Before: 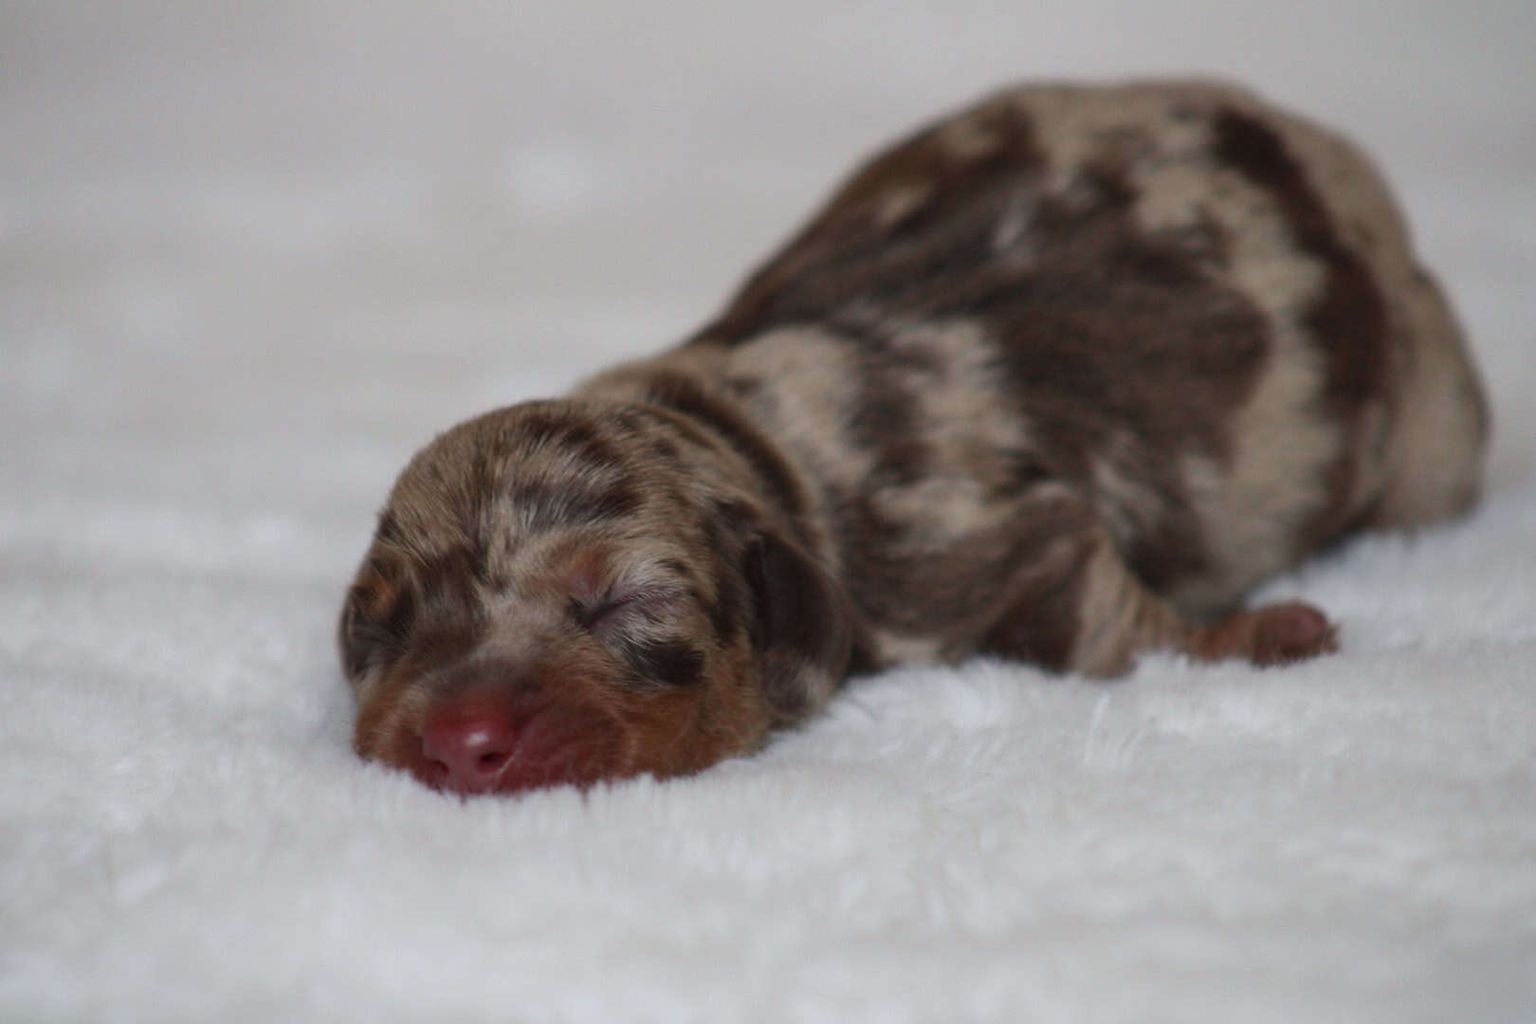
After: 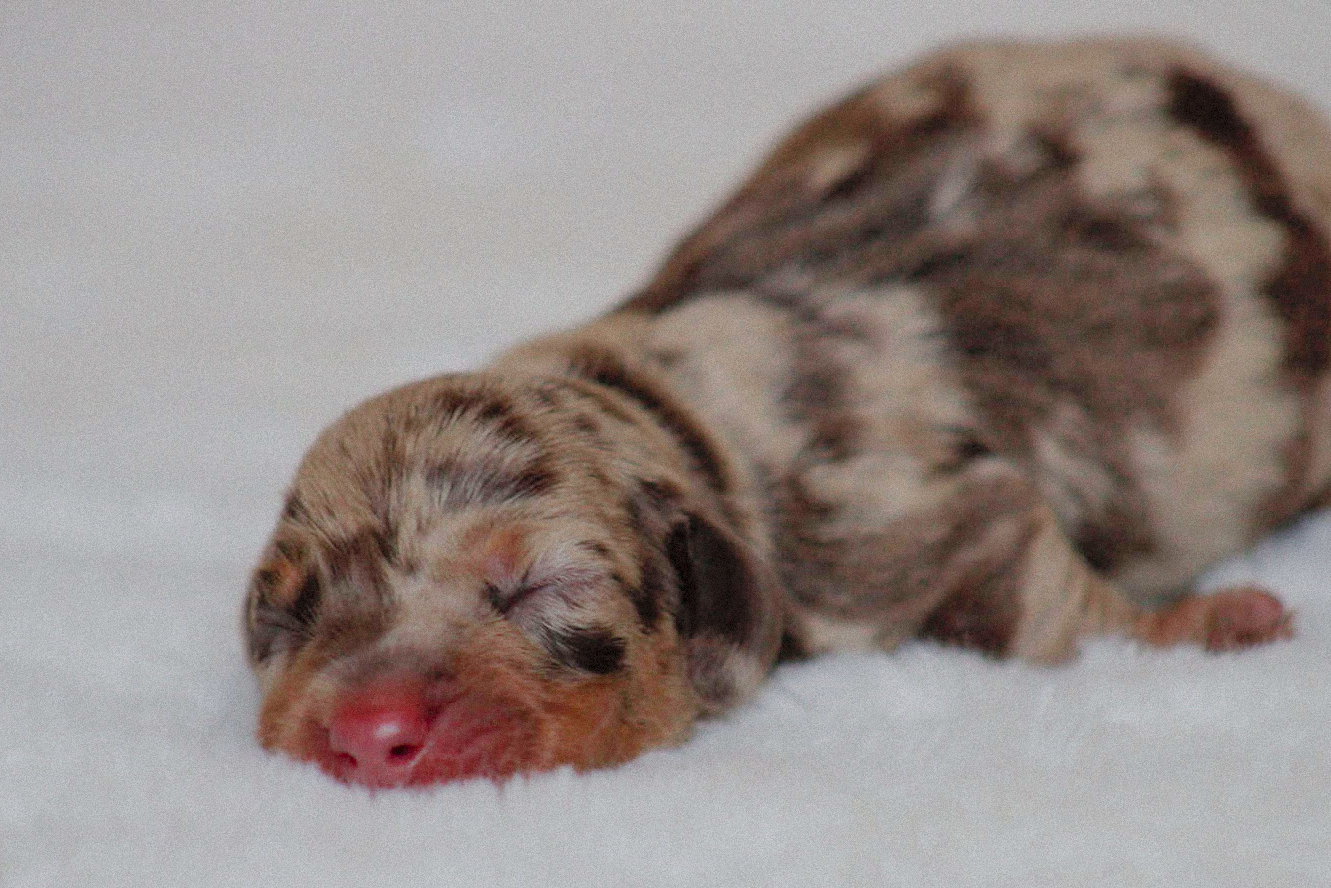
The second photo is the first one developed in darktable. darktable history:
tone curve: curves: ch0 [(0, 0) (0.004, 0.008) (0.077, 0.156) (0.169, 0.29) (0.774, 0.774) (1, 1)], color space Lab, linked channels, preserve colors none
grain: mid-tones bias 0%
crop and rotate: left 7.196%, top 4.574%, right 10.605%, bottom 13.178%
exposure: exposure 0.2 EV, compensate highlight preservation false
filmic rgb: black relative exposure -7.65 EV, white relative exposure 4.56 EV, hardness 3.61
